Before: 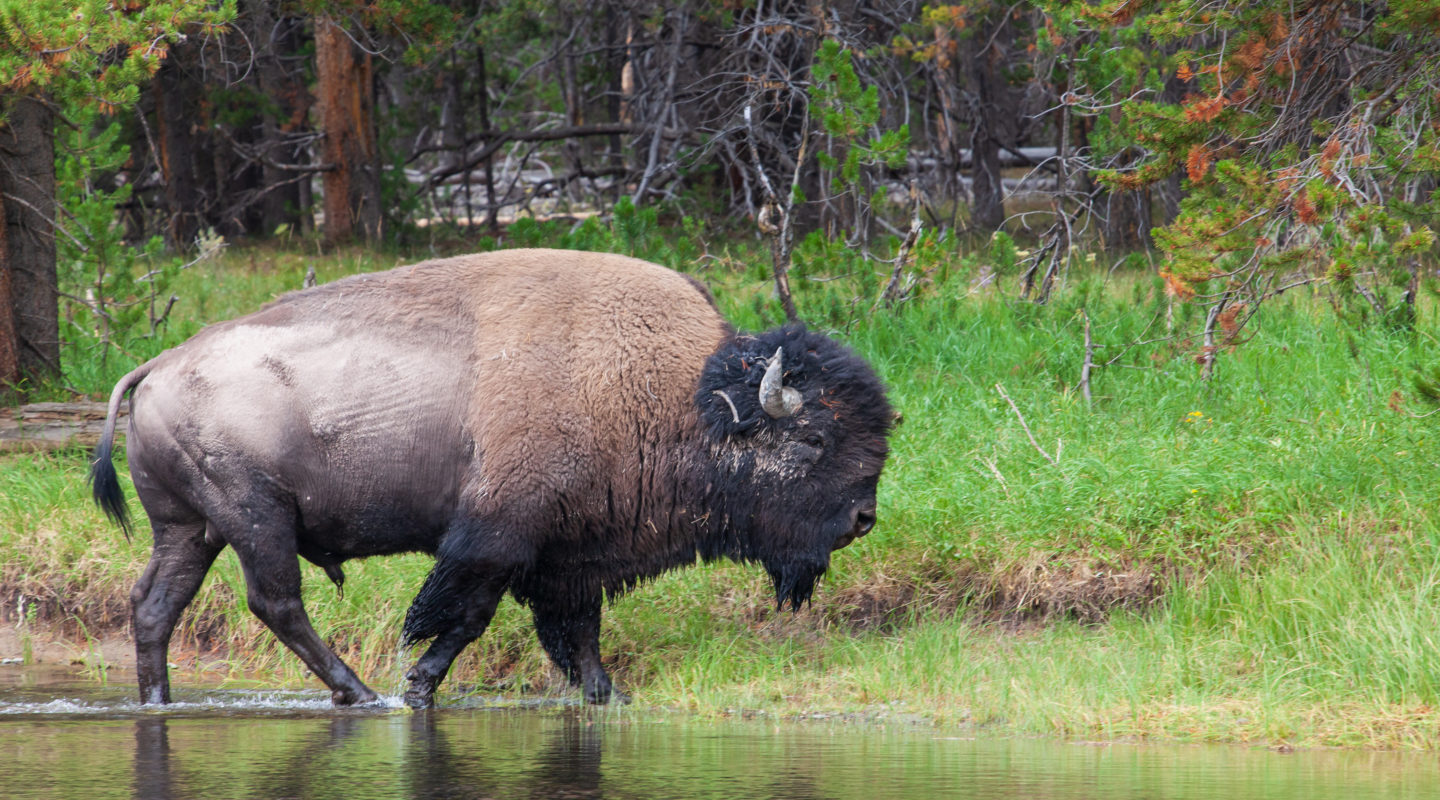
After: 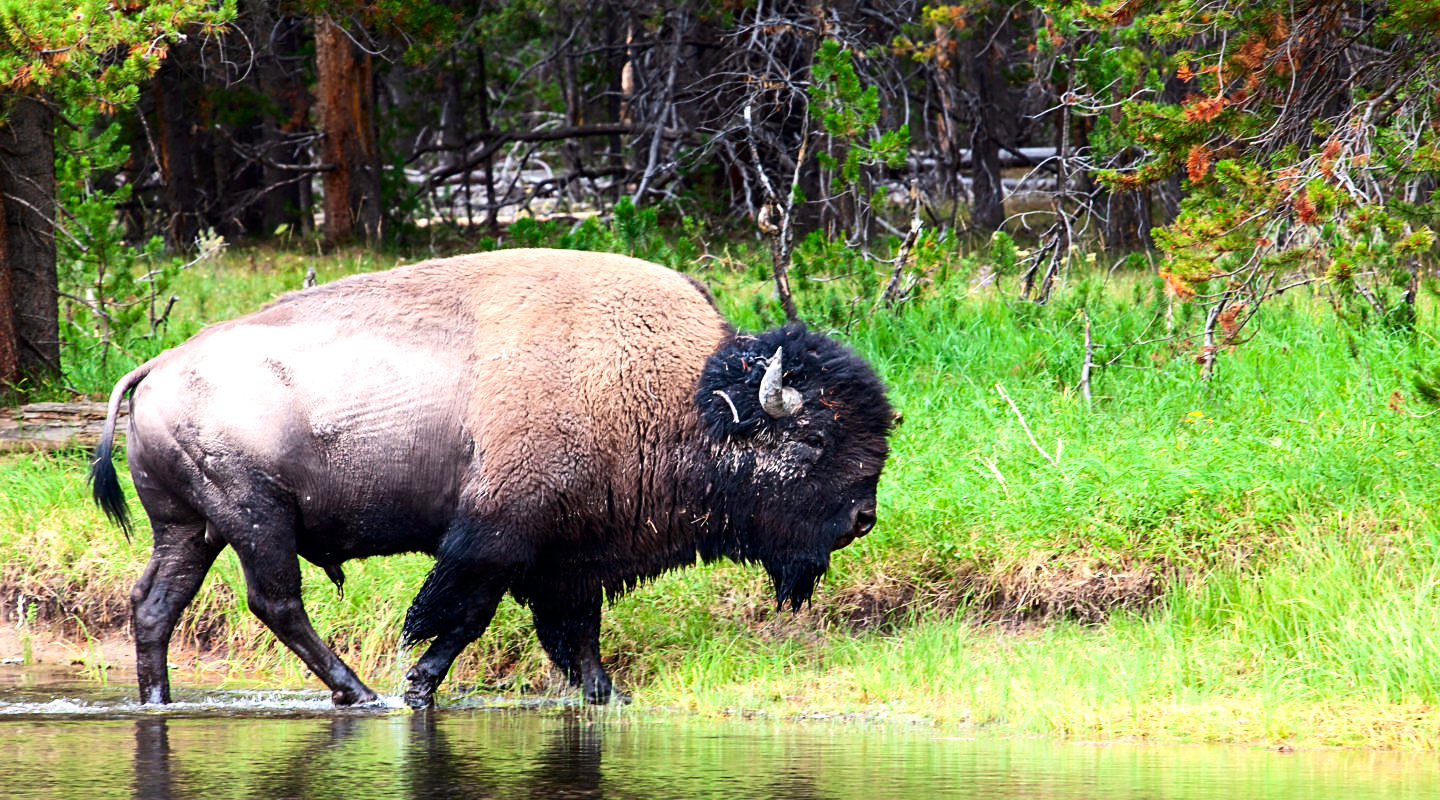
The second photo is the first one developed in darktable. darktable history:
tone equalizer: -8 EV -0.74 EV, -7 EV -0.673 EV, -6 EV -0.567 EV, -5 EV -0.38 EV, -3 EV 0.382 EV, -2 EV 0.6 EV, -1 EV 0.676 EV, +0 EV 0.731 EV
sharpen: radius 1.883, amount 0.415, threshold 1.277
contrast brightness saturation: contrast 0.208, brightness -0.1, saturation 0.215
exposure: black level correction 0.002, compensate highlight preservation false
